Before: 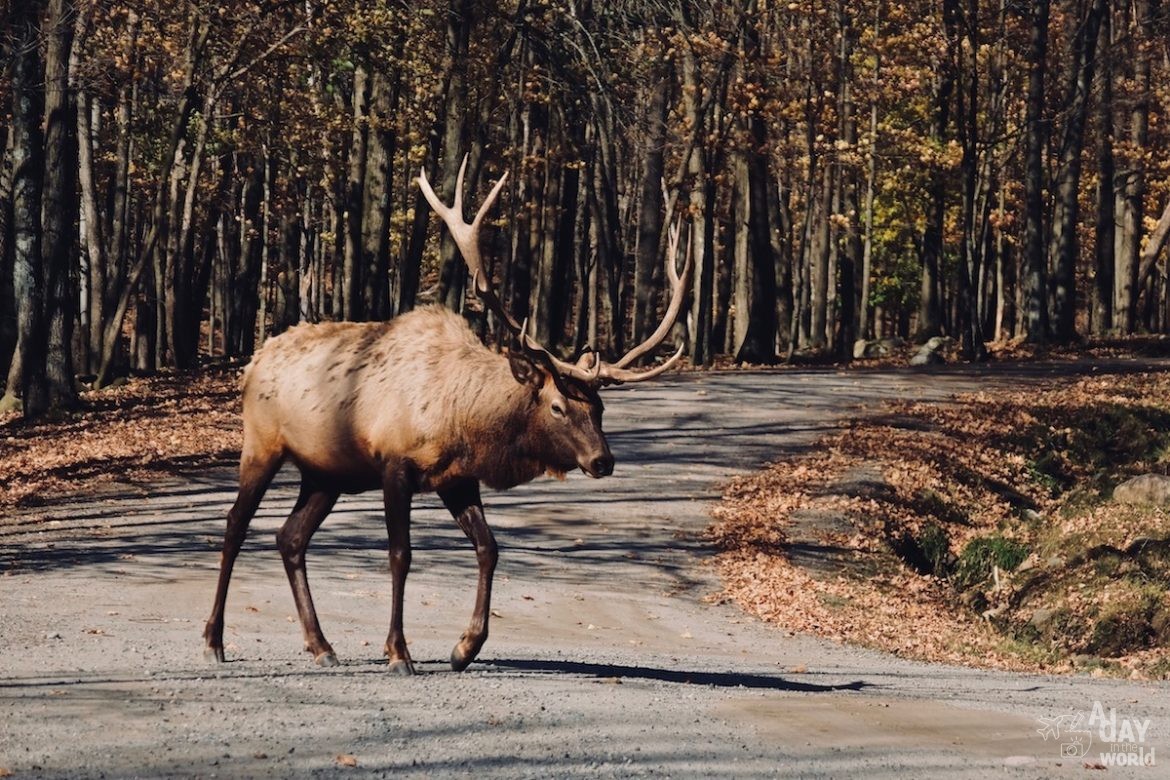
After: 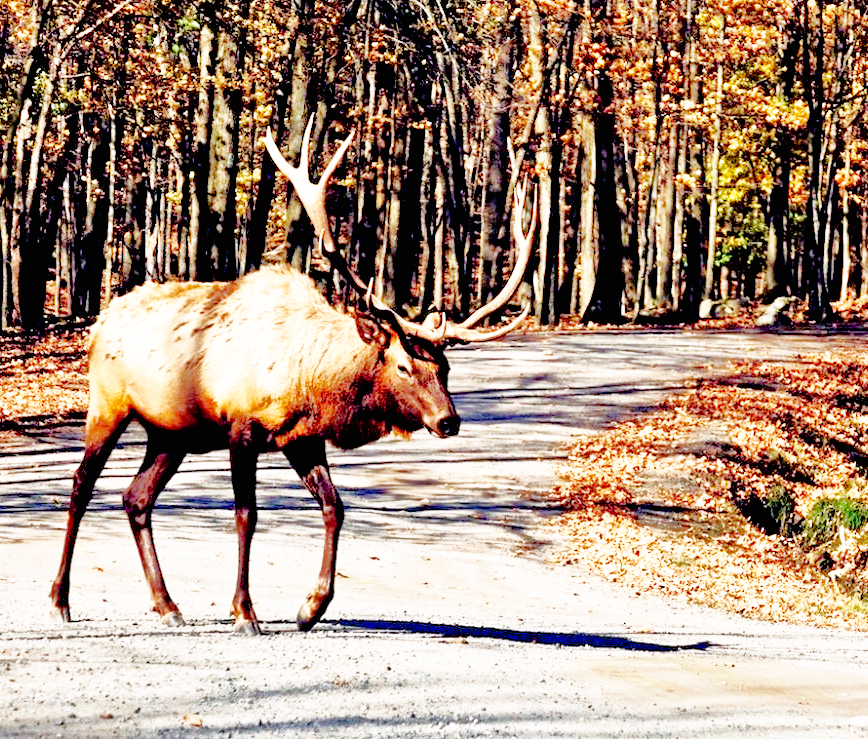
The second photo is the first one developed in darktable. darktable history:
contrast equalizer: y [[0.5, 0.502, 0.506, 0.511, 0.52, 0.537], [0.5 ×6], [0.505, 0.509, 0.518, 0.534, 0.553, 0.561], [0 ×6], [0 ×6]]
exposure: black level correction 0.012, exposure 0.702 EV, compensate highlight preservation false
base curve: curves: ch0 [(0, 0) (0.007, 0.004) (0.027, 0.03) (0.046, 0.07) (0.207, 0.54) (0.442, 0.872) (0.673, 0.972) (1, 1)], preserve colors none
tone equalizer: -7 EV 0.146 EV, -6 EV 0.64 EV, -5 EV 1.13 EV, -4 EV 1.33 EV, -3 EV 1.14 EV, -2 EV 0.6 EV, -1 EV 0.157 EV
shadows and highlights: on, module defaults
crop and rotate: left 13.182%, top 5.233%, right 12.574%
